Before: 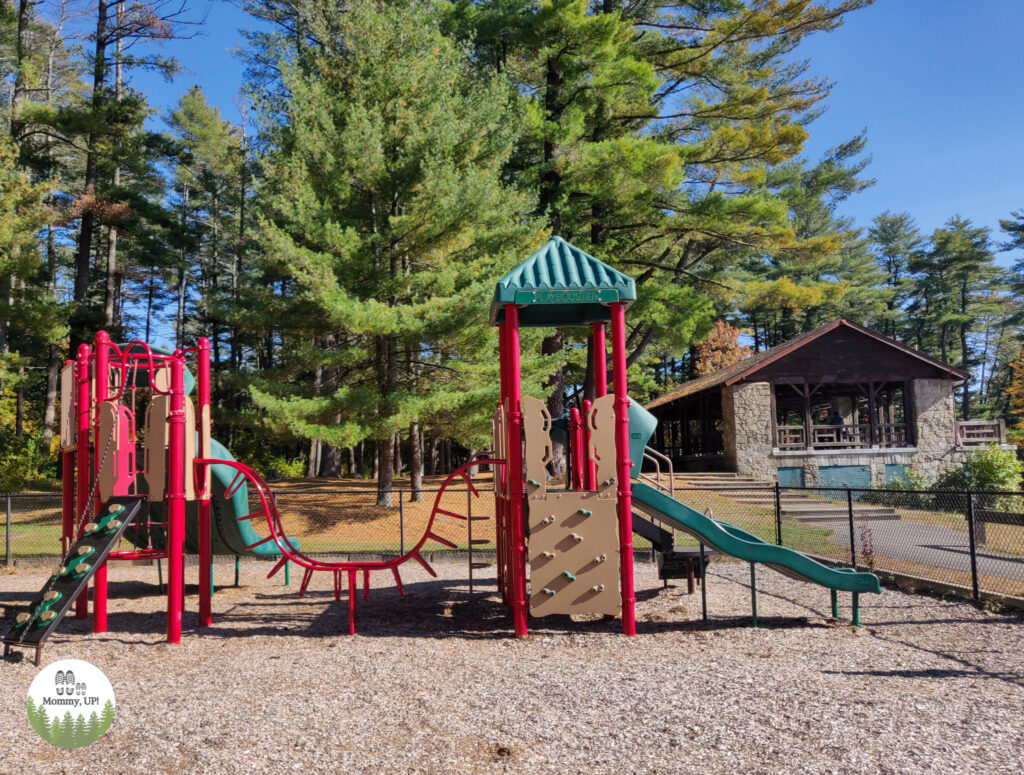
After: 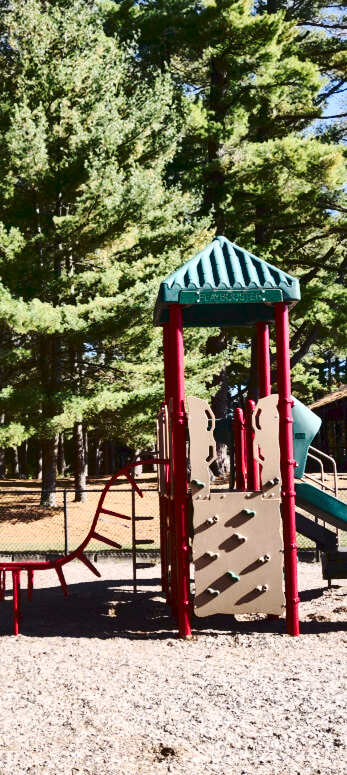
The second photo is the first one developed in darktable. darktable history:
tone curve: curves: ch0 [(0, 0) (0.003, 0.06) (0.011, 0.071) (0.025, 0.085) (0.044, 0.104) (0.069, 0.123) (0.1, 0.146) (0.136, 0.167) (0.177, 0.205) (0.224, 0.248) (0.277, 0.309) (0.335, 0.384) (0.399, 0.467) (0.468, 0.553) (0.543, 0.633) (0.623, 0.698) (0.709, 0.769) (0.801, 0.841) (0.898, 0.912) (1, 1)], preserve colors none
local contrast: mode bilateral grid, contrast 31, coarseness 25, midtone range 0.2
contrast brightness saturation: contrast 0.514, saturation -0.086
crop: left 32.896%, right 33.162%
